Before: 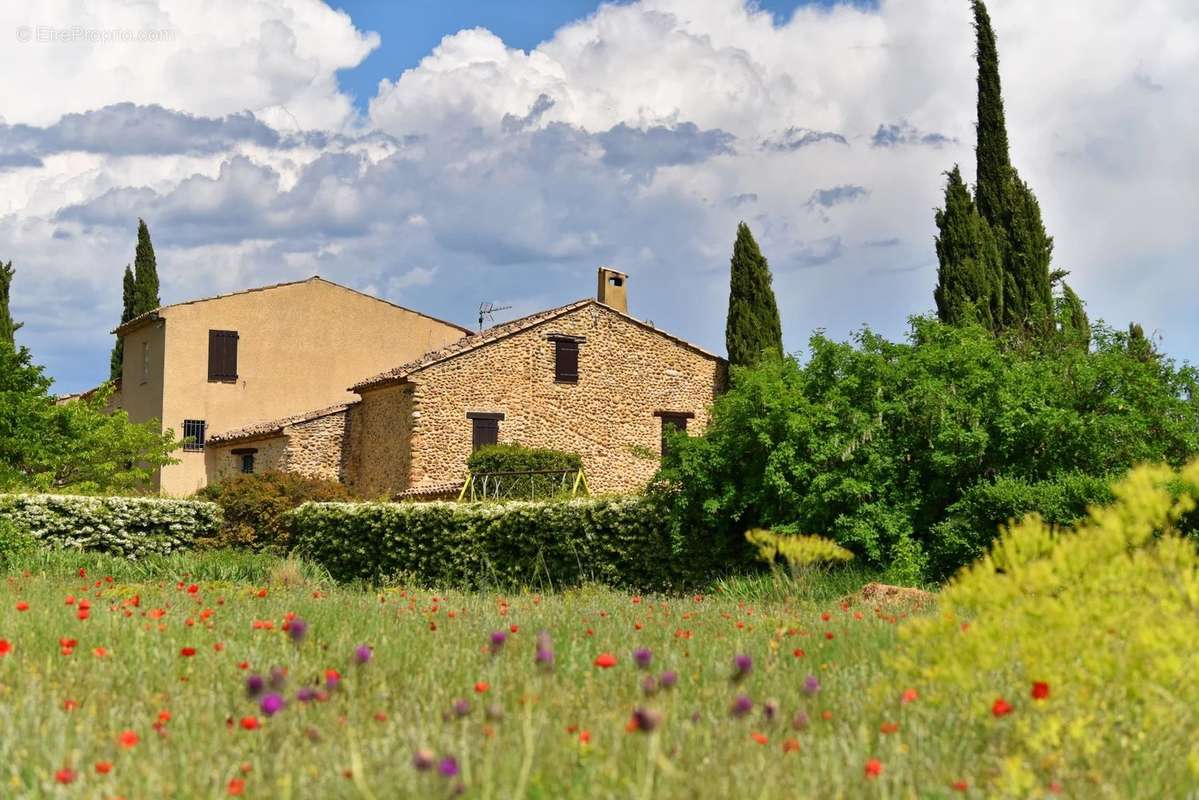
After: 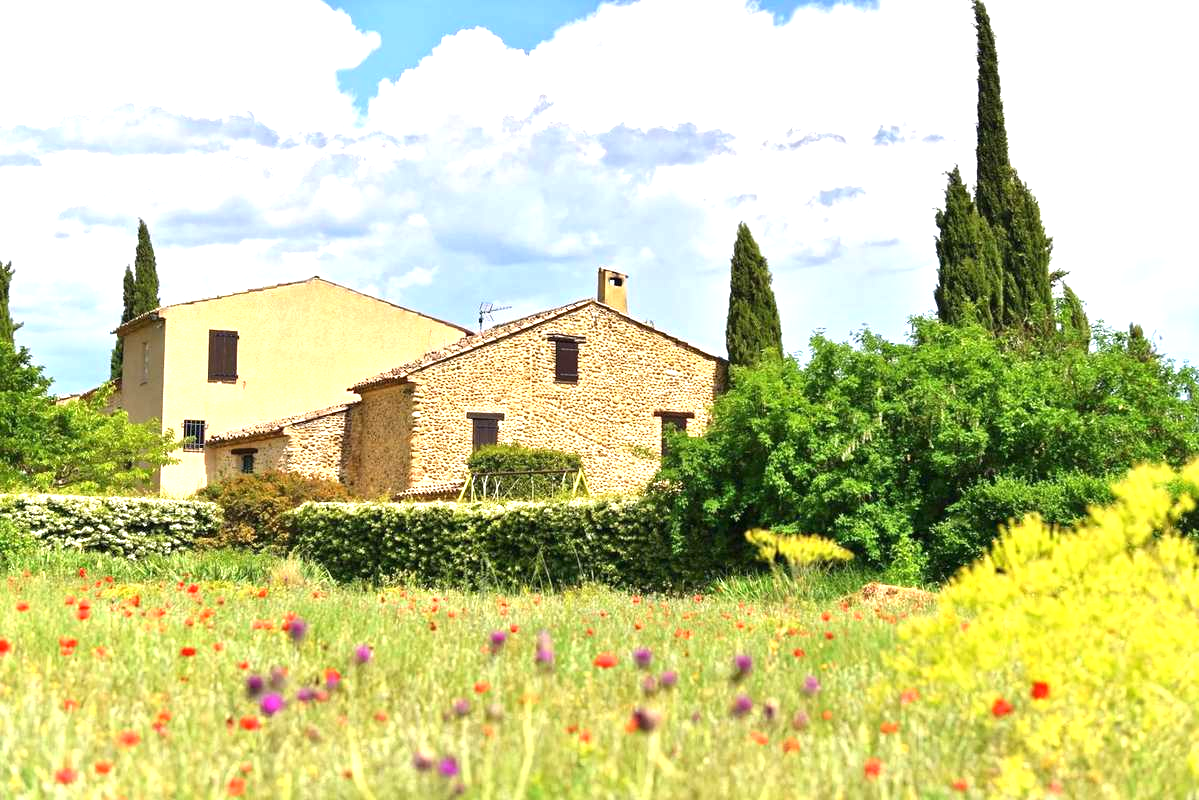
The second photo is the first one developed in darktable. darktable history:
exposure: black level correction 0, exposure 1.188 EV, compensate exposure bias true, compensate highlight preservation false
